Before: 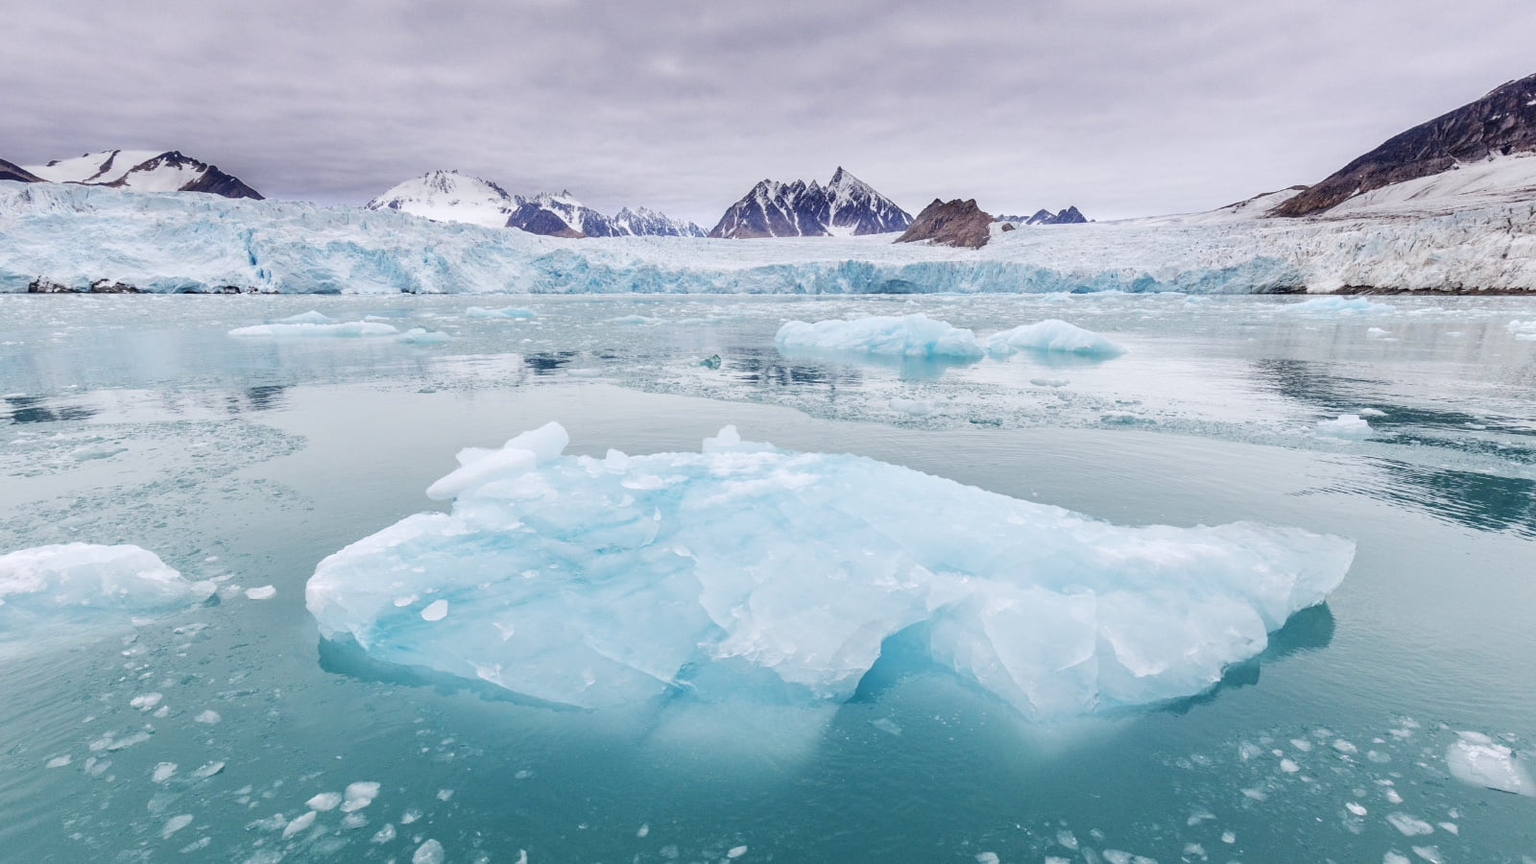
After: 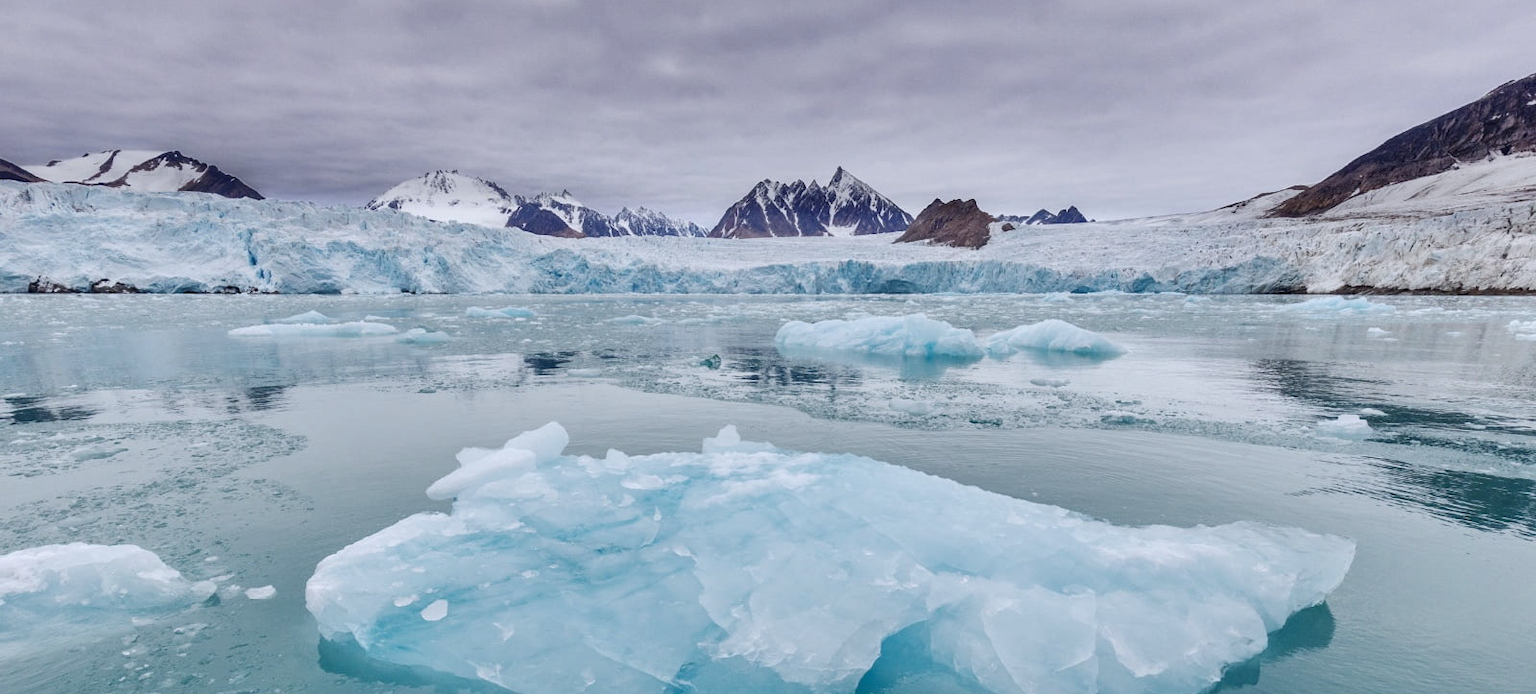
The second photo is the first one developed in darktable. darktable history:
crop: bottom 19.644%
white balance: red 0.982, blue 1.018
exposure: exposure -0.116 EV, compensate exposure bias true, compensate highlight preservation false
shadows and highlights: shadows color adjustment 97.66%, soften with gaussian
